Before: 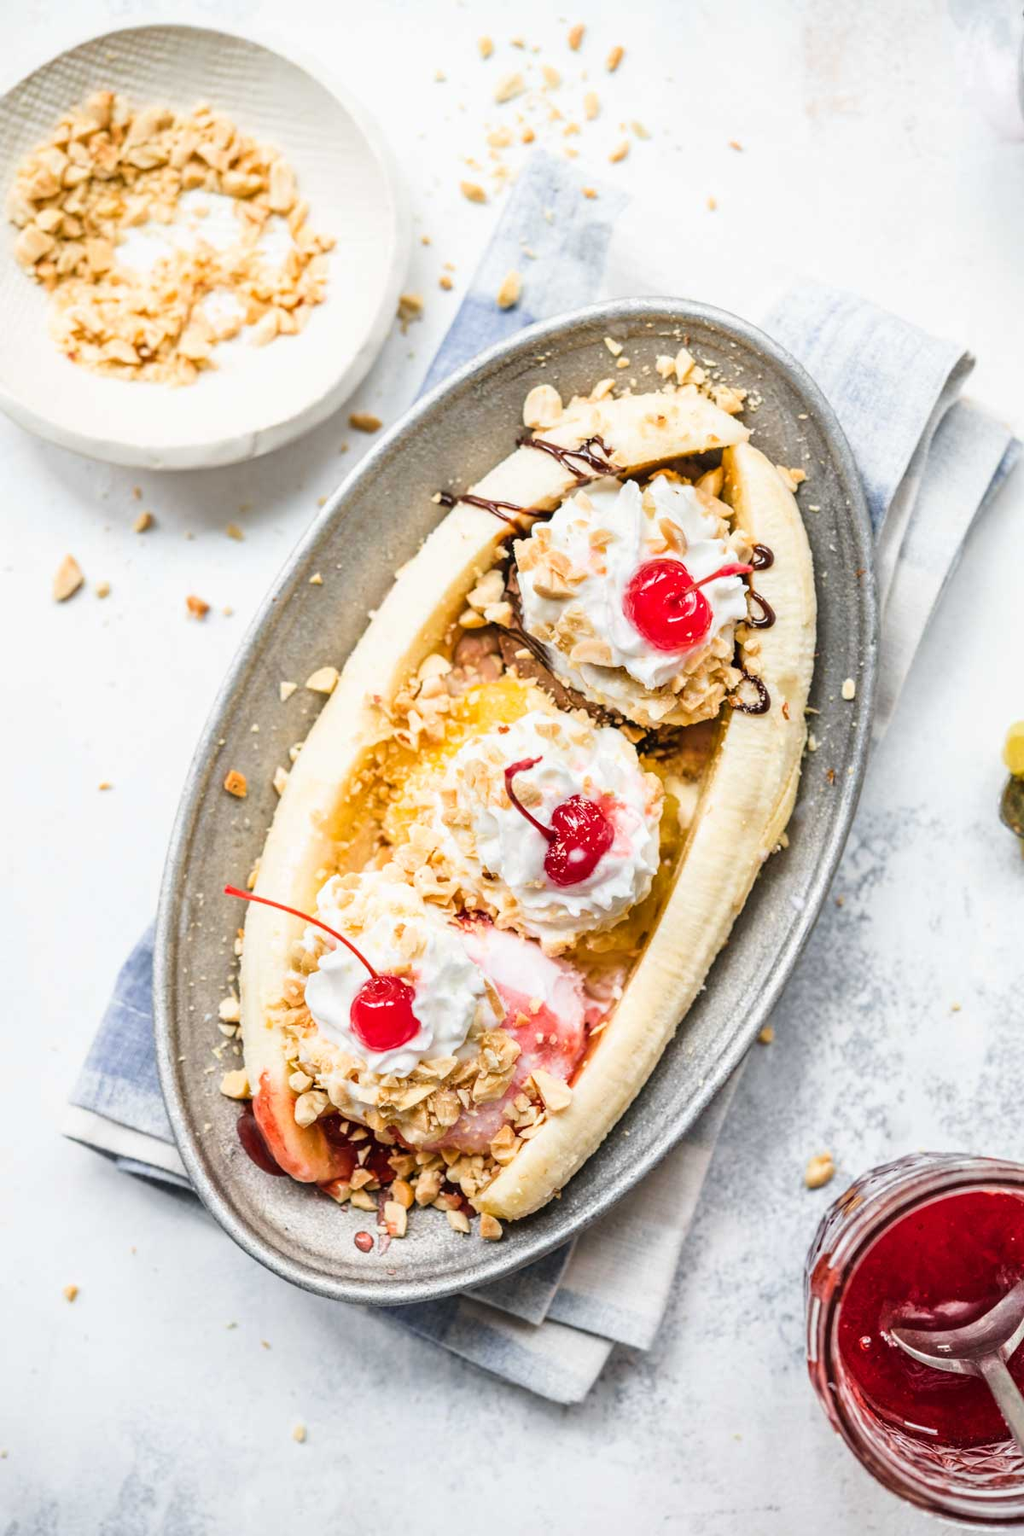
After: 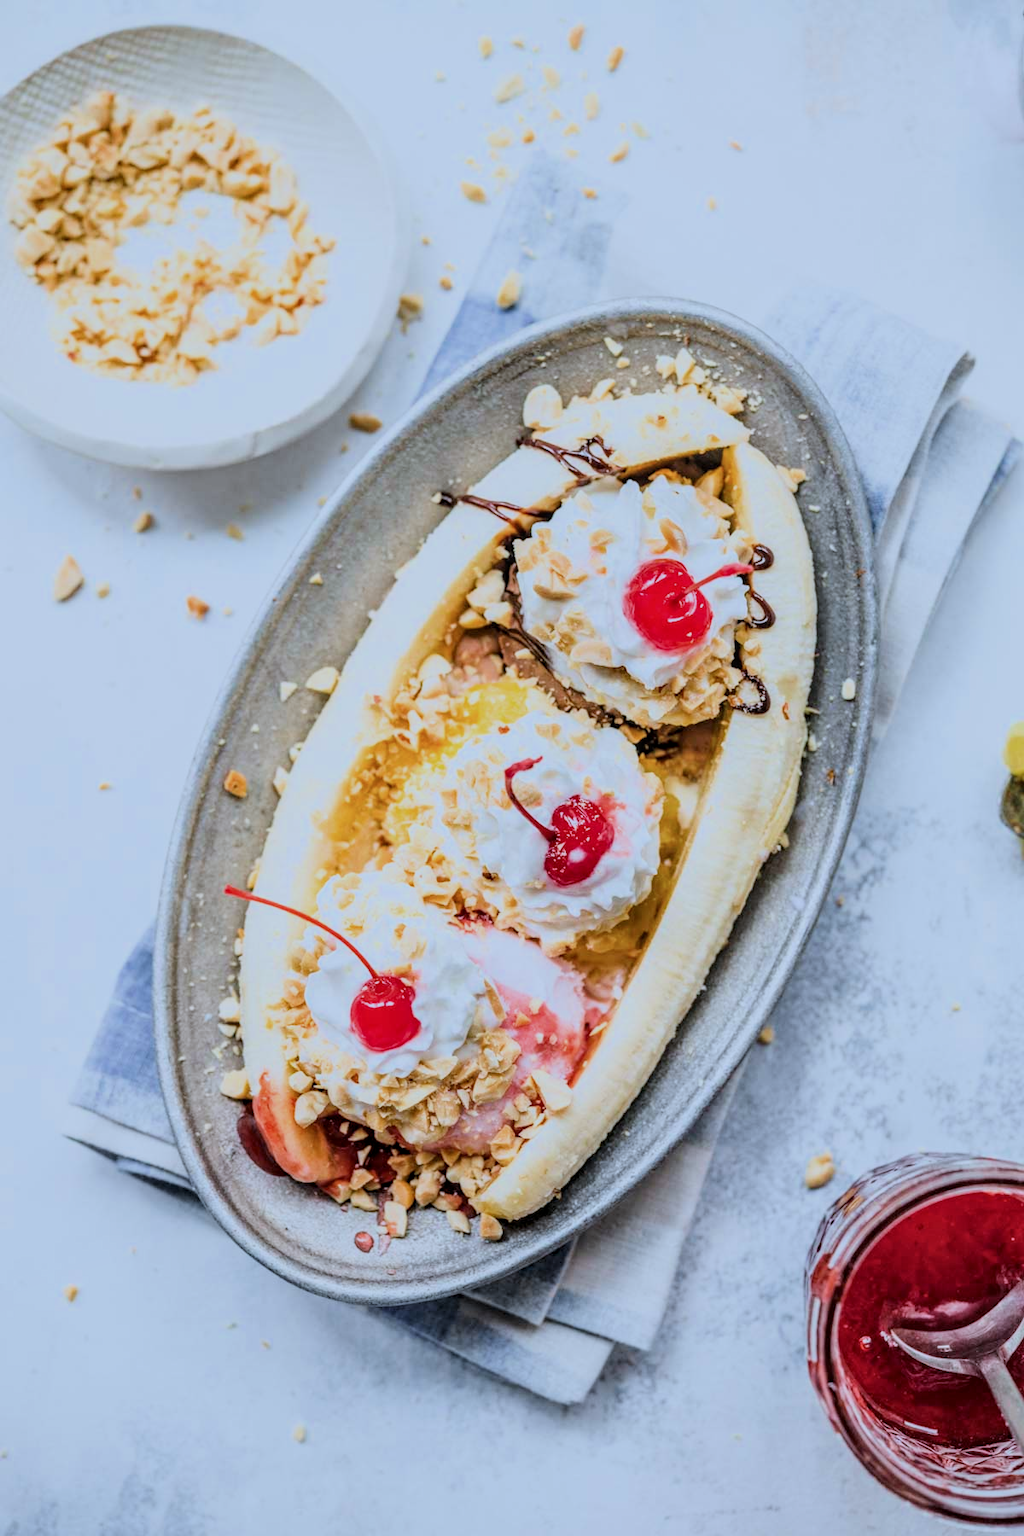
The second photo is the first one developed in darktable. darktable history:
color calibration: illuminant as shot in camera, x 0.378, y 0.381, temperature 4093.13 K, saturation algorithm version 1 (2020)
filmic rgb: black relative exposure -7.48 EV, white relative exposure 4.83 EV, hardness 3.4, color science v6 (2022)
local contrast: on, module defaults
